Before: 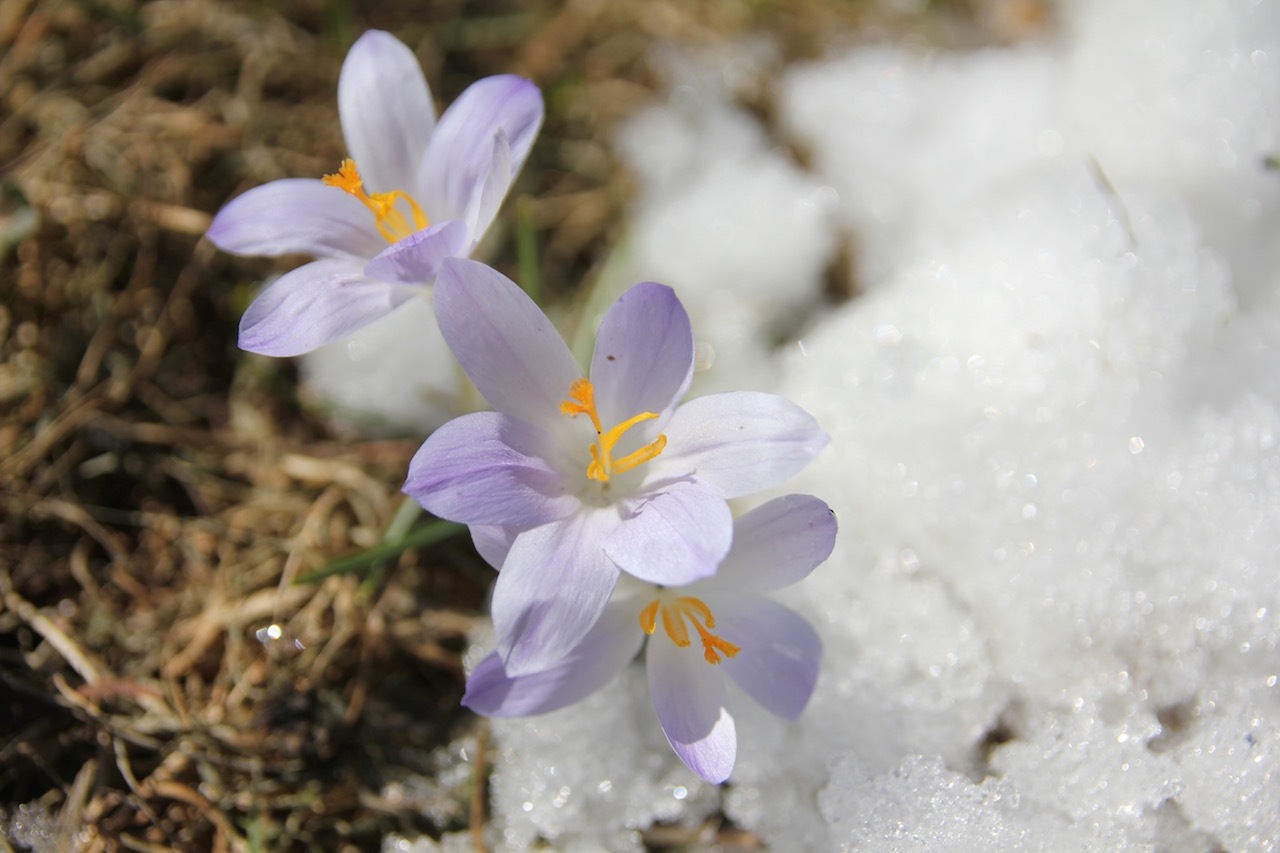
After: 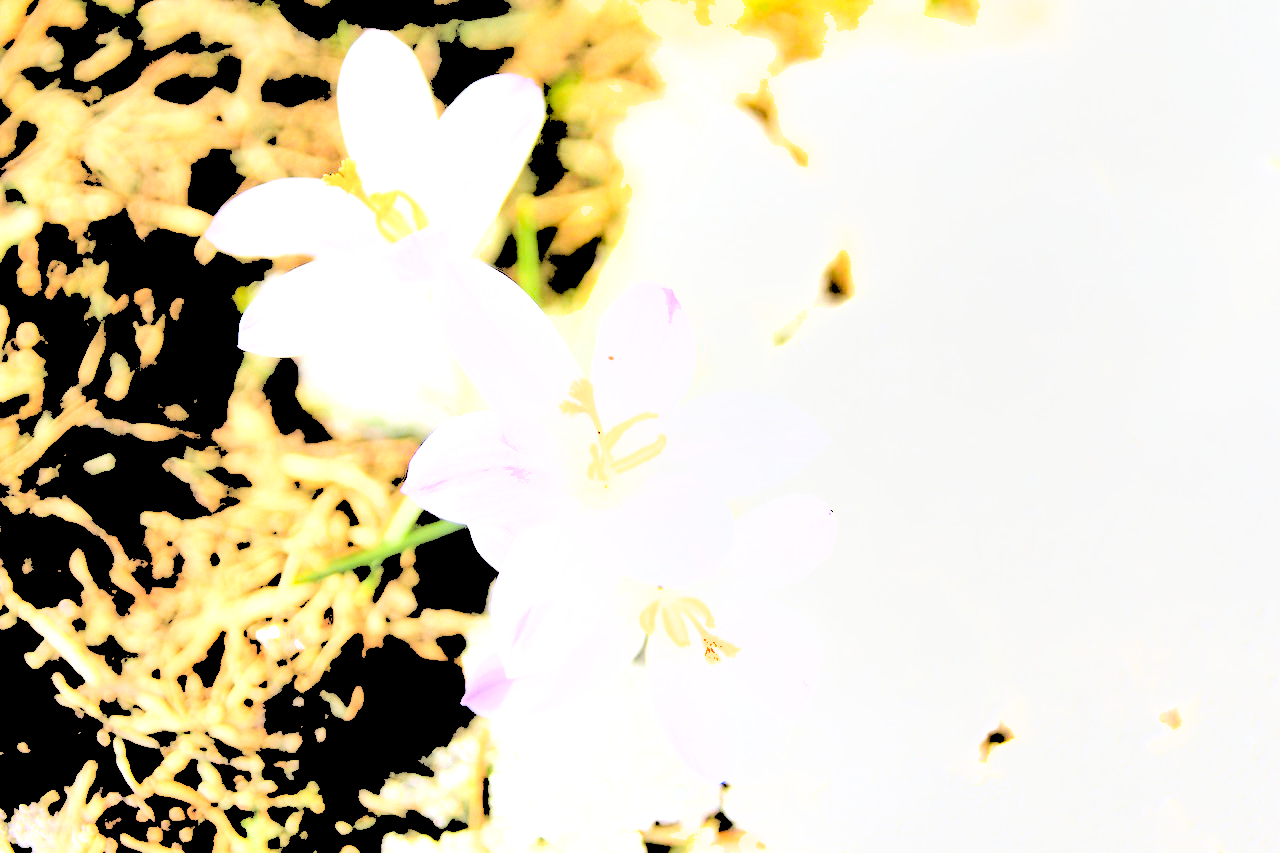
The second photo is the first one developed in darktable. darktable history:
levels: levels [0.246, 0.256, 0.506]
shadows and highlights: soften with gaussian
